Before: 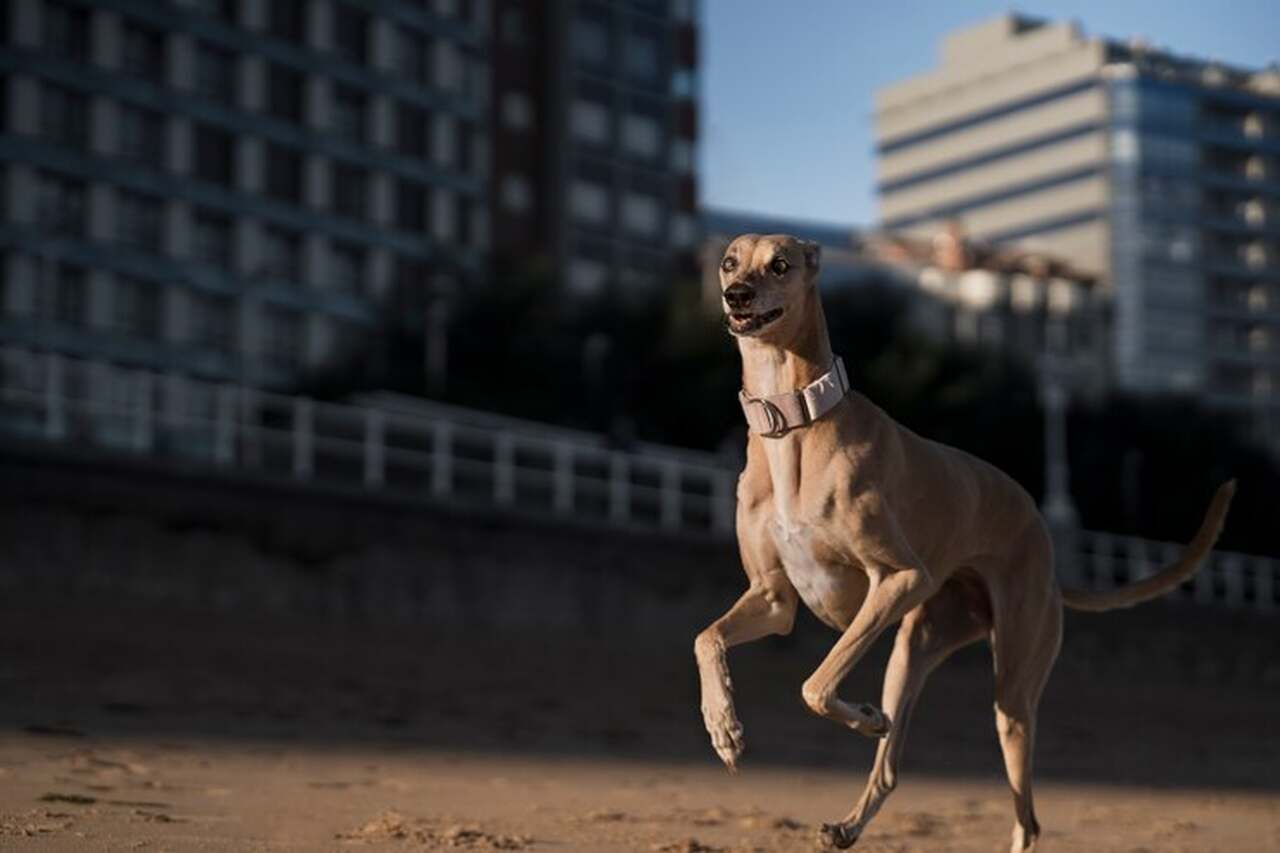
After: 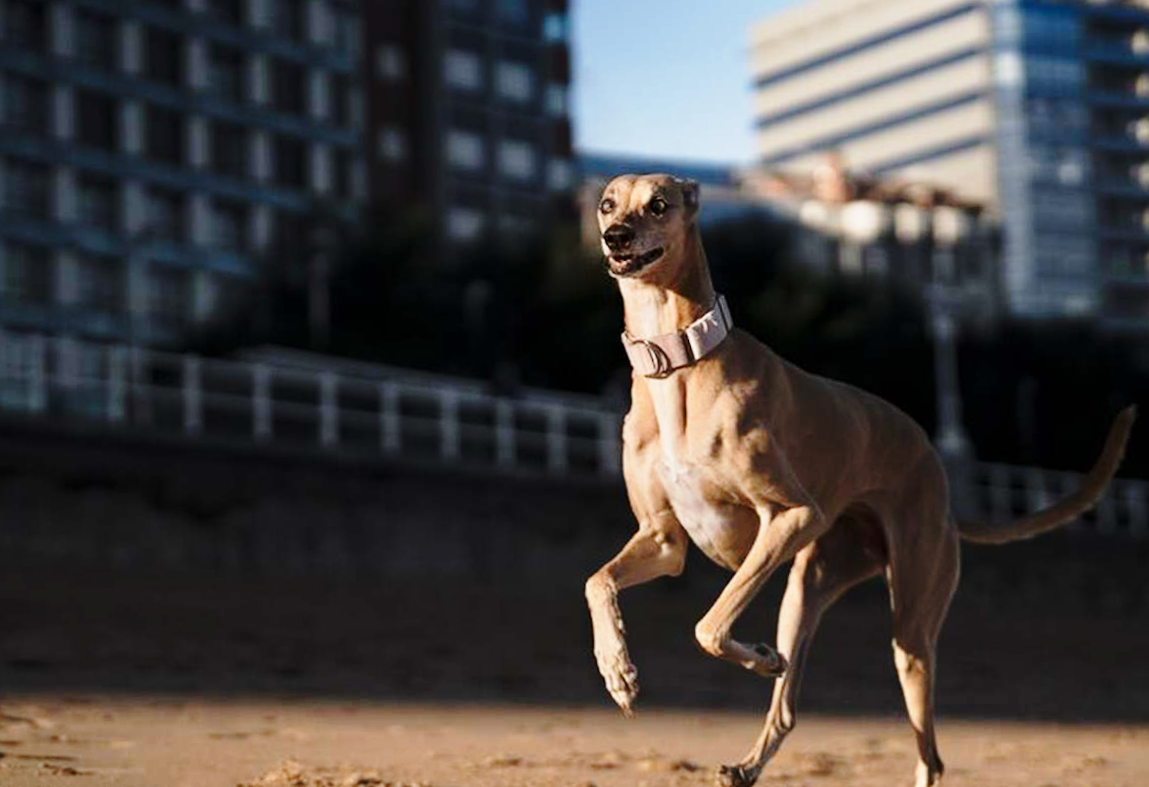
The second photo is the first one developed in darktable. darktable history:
rotate and perspective: lens shift (horizontal) -0.055, automatic cropping off
crop and rotate: angle 1.96°, left 5.673%, top 5.673%
base curve: curves: ch0 [(0, 0) (0.028, 0.03) (0.121, 0.232) (0.46, 0.748) (0.859, 0.968) (1, 1)], preserve colors none
